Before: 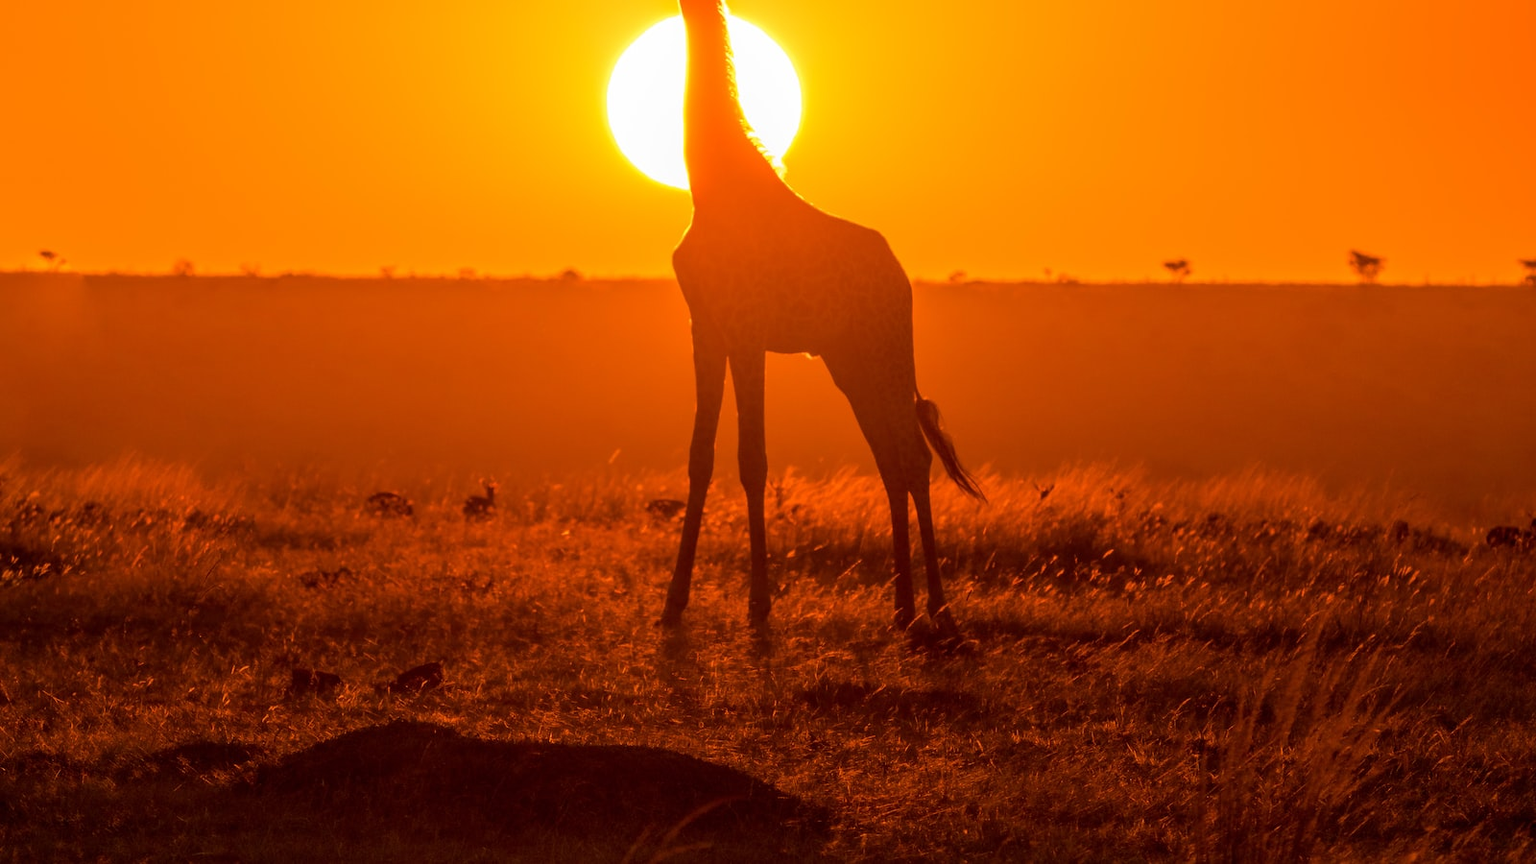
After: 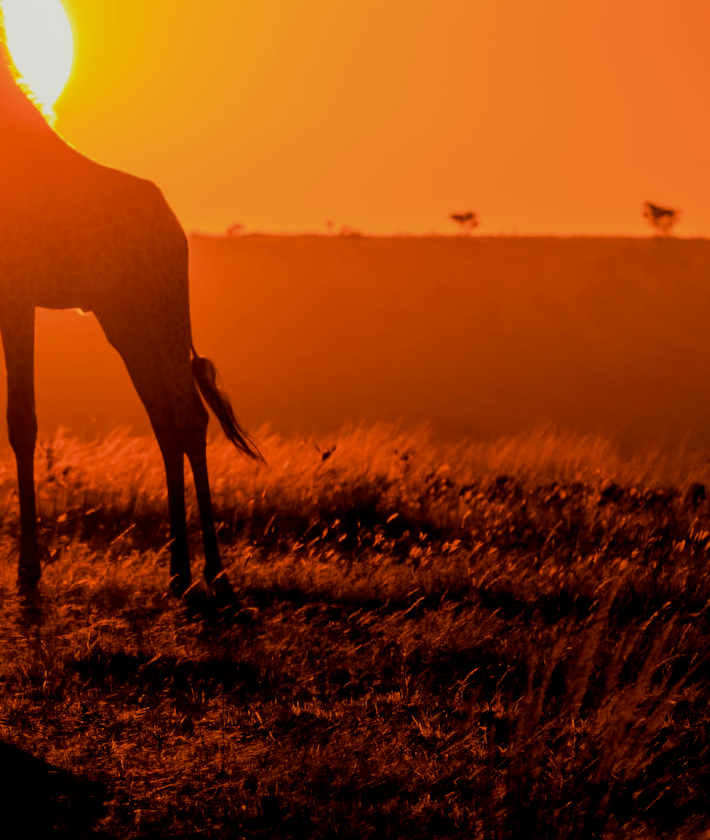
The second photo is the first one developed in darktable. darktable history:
color balance rgb: shadows lift › luminance -21.66%, shadows lift › chroma 6.57%, shadows lift › hue 270°, power › chroma 0.68%, power › hue 60°, highlights gain › luminance 6.08%, highlights gain › chroma 1.33%, highlights gain › hue 90°, global offset › luminance -0.87%, perceptual saturation grading › global saturation 26.86%, perceptual saturation grading › highlights -28.39%, perceptual saturation grading › mid-tones 15.22%, perceptual saturation grading › shadows 33.98%, perceptual brilliance grading › highlights 10%, perceptual brilliance grading › mid-tones 5%
filmic rgb: black relative exposure -6.98 EV, white relative exposure 5.63 EV, hardness 2.86
crop: left 47.628%, top 6.643%, right 7.874%
